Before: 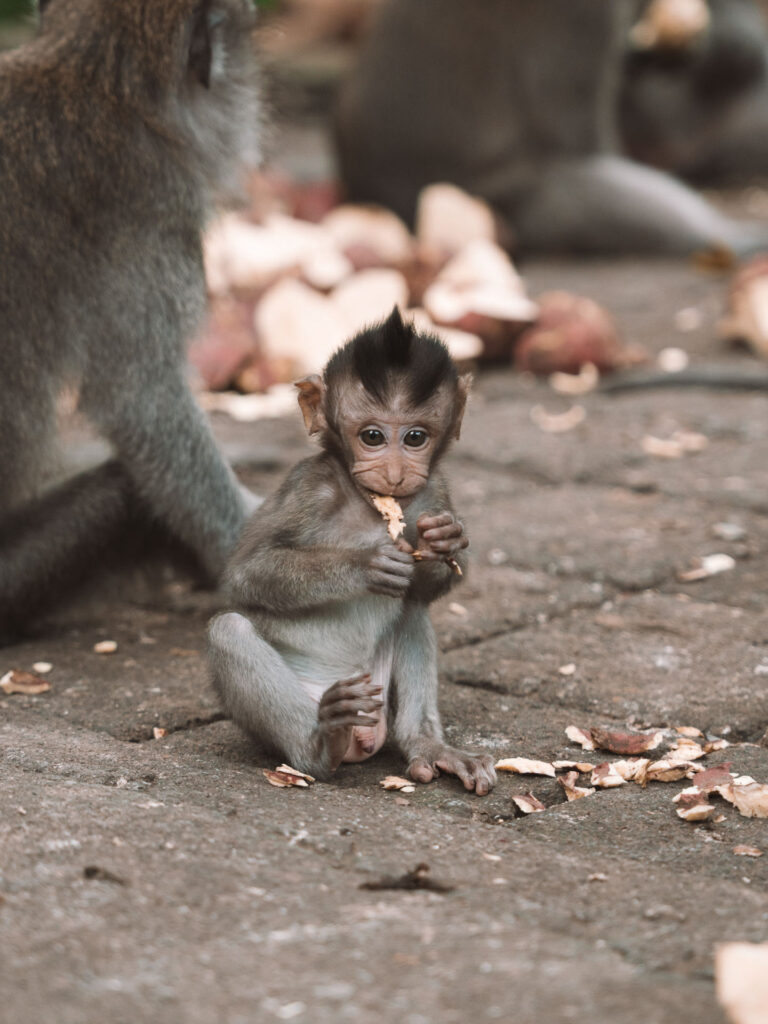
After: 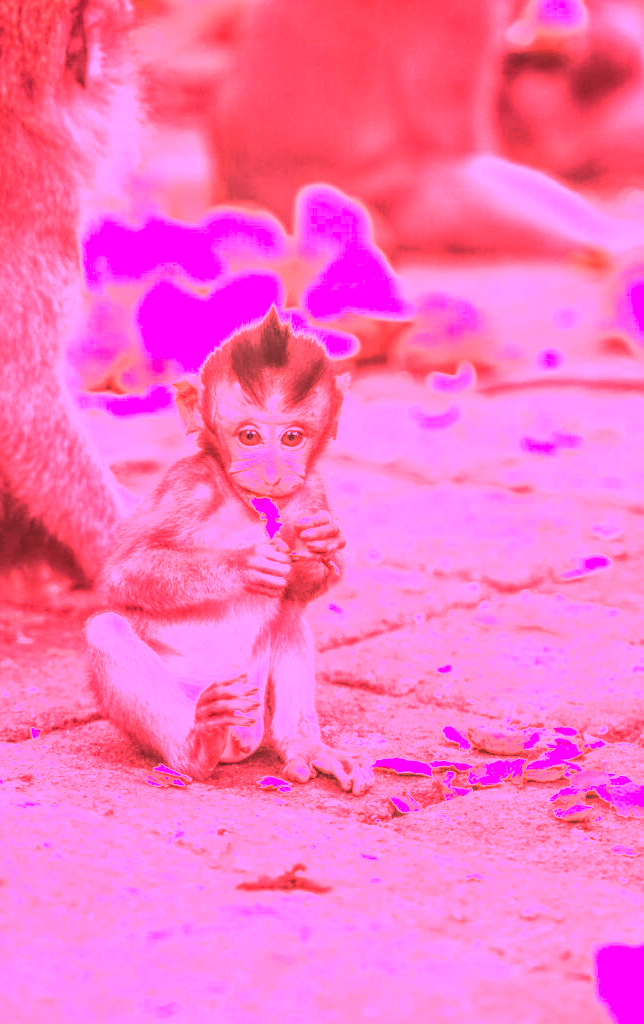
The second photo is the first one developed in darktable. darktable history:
white balance: red 4.26, blue 1.802
crop: left 16.145%
local contrast: on, module defaults
